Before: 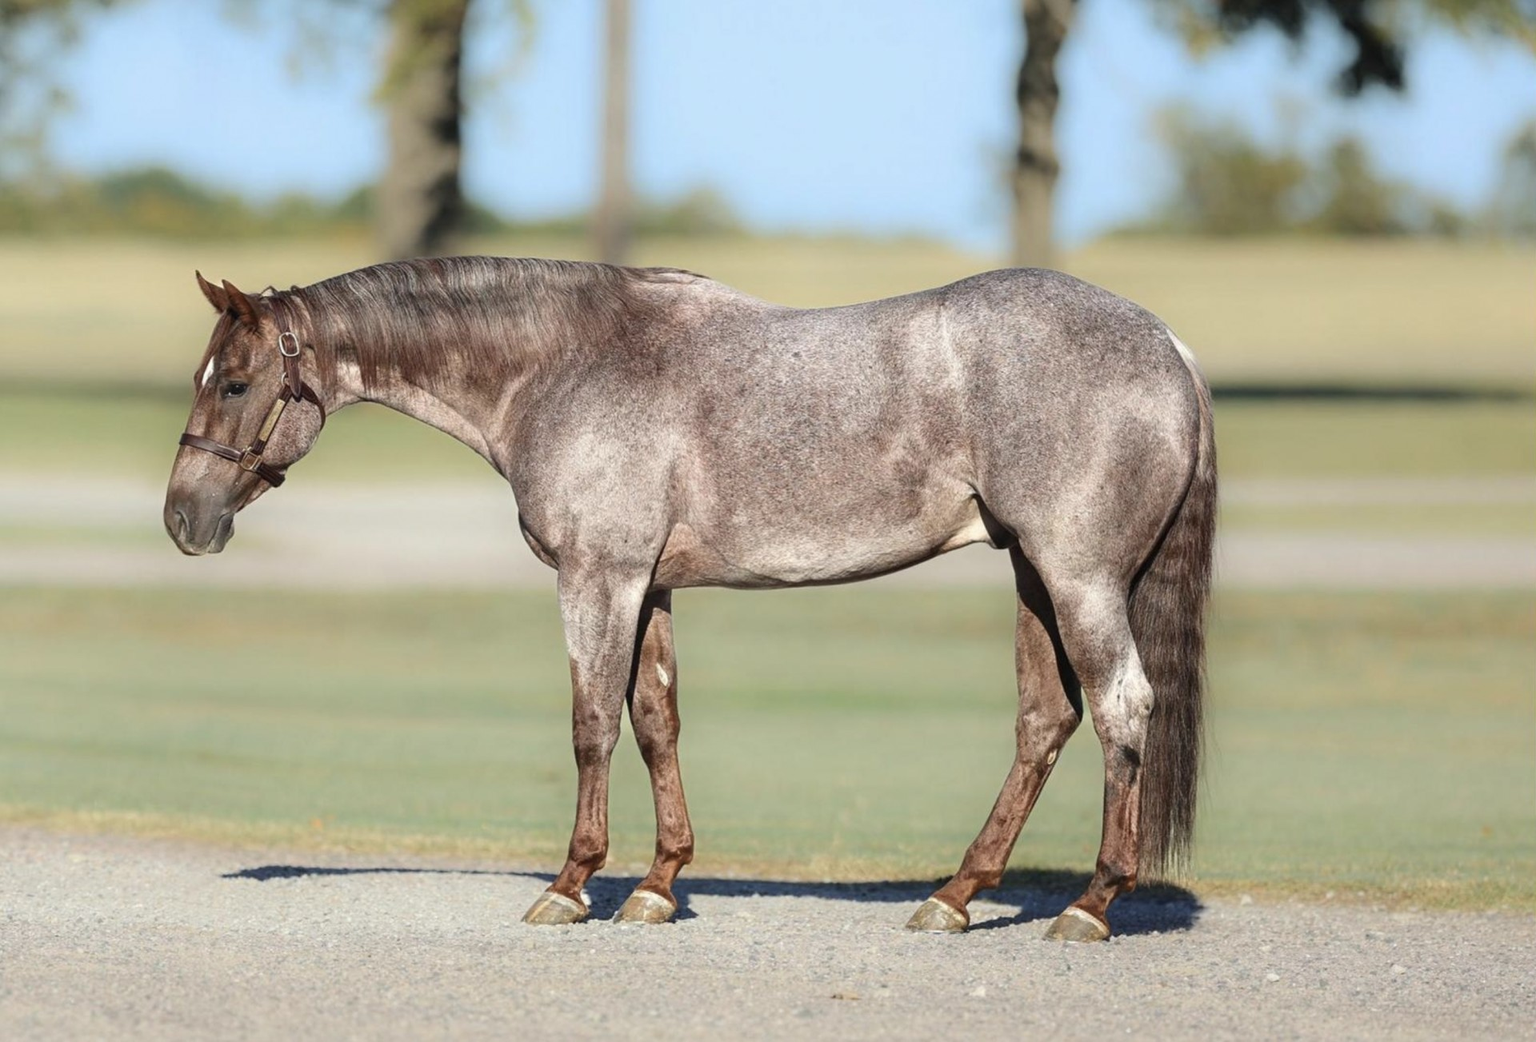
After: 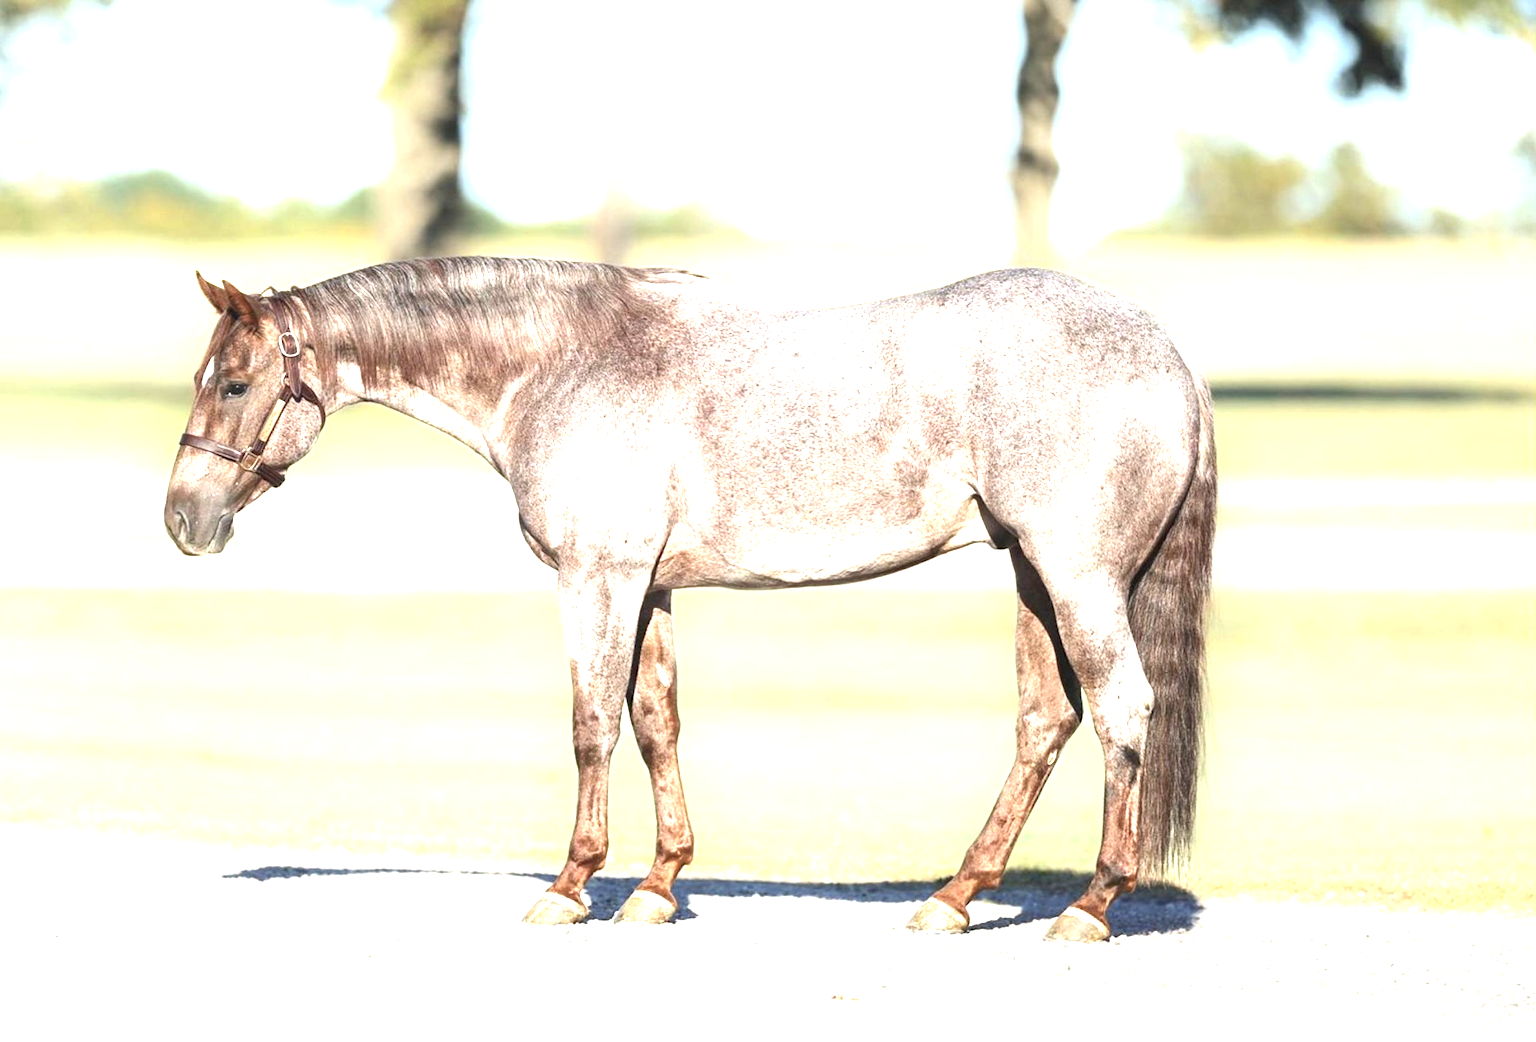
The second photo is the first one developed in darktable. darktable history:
exposure: black level correction 0, exposure 1.677 EV, compensate highlight preservation false
